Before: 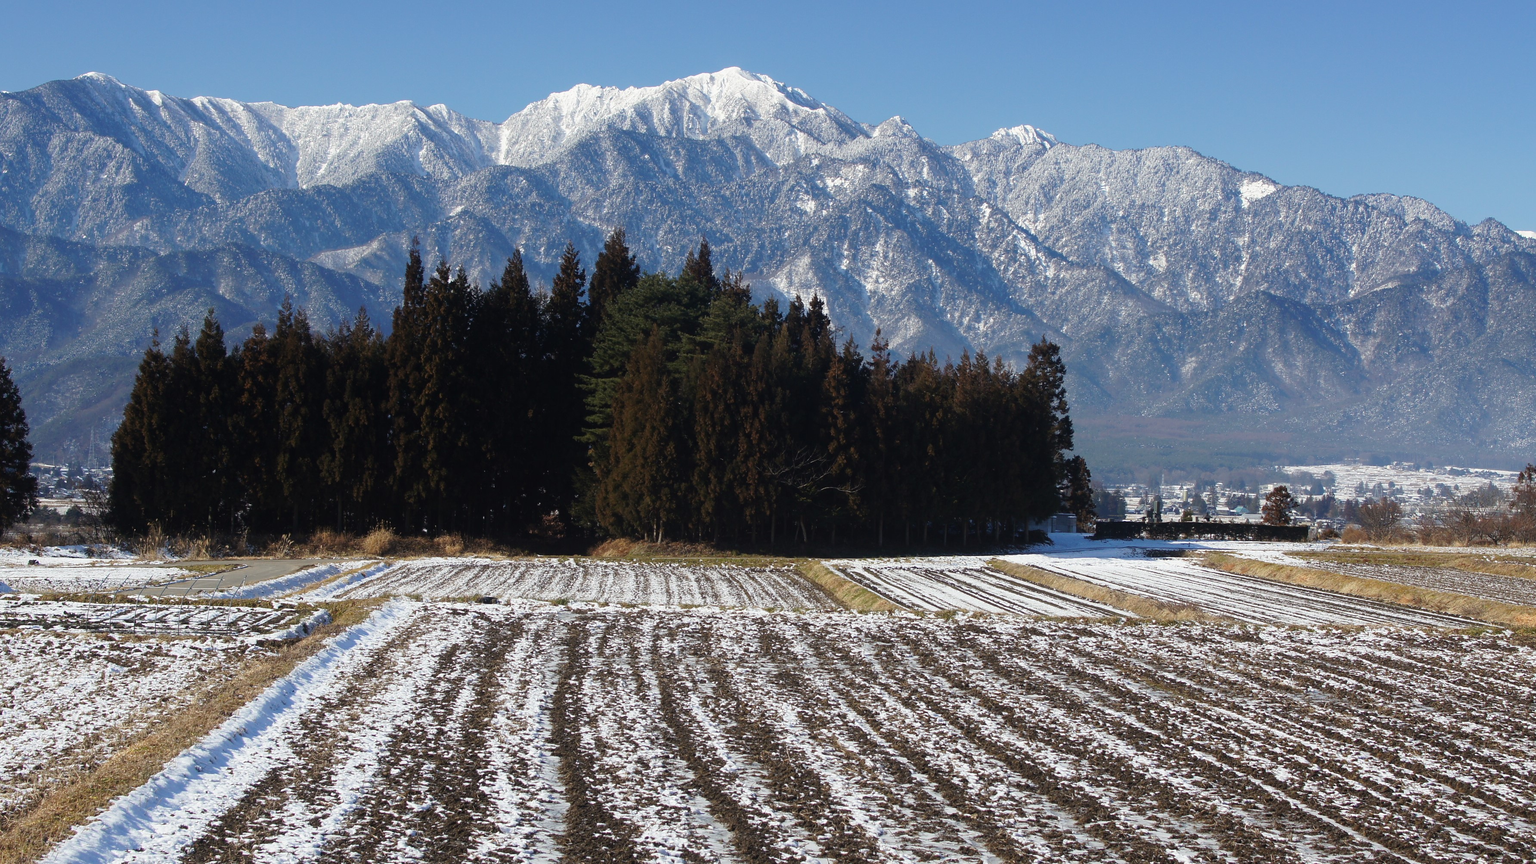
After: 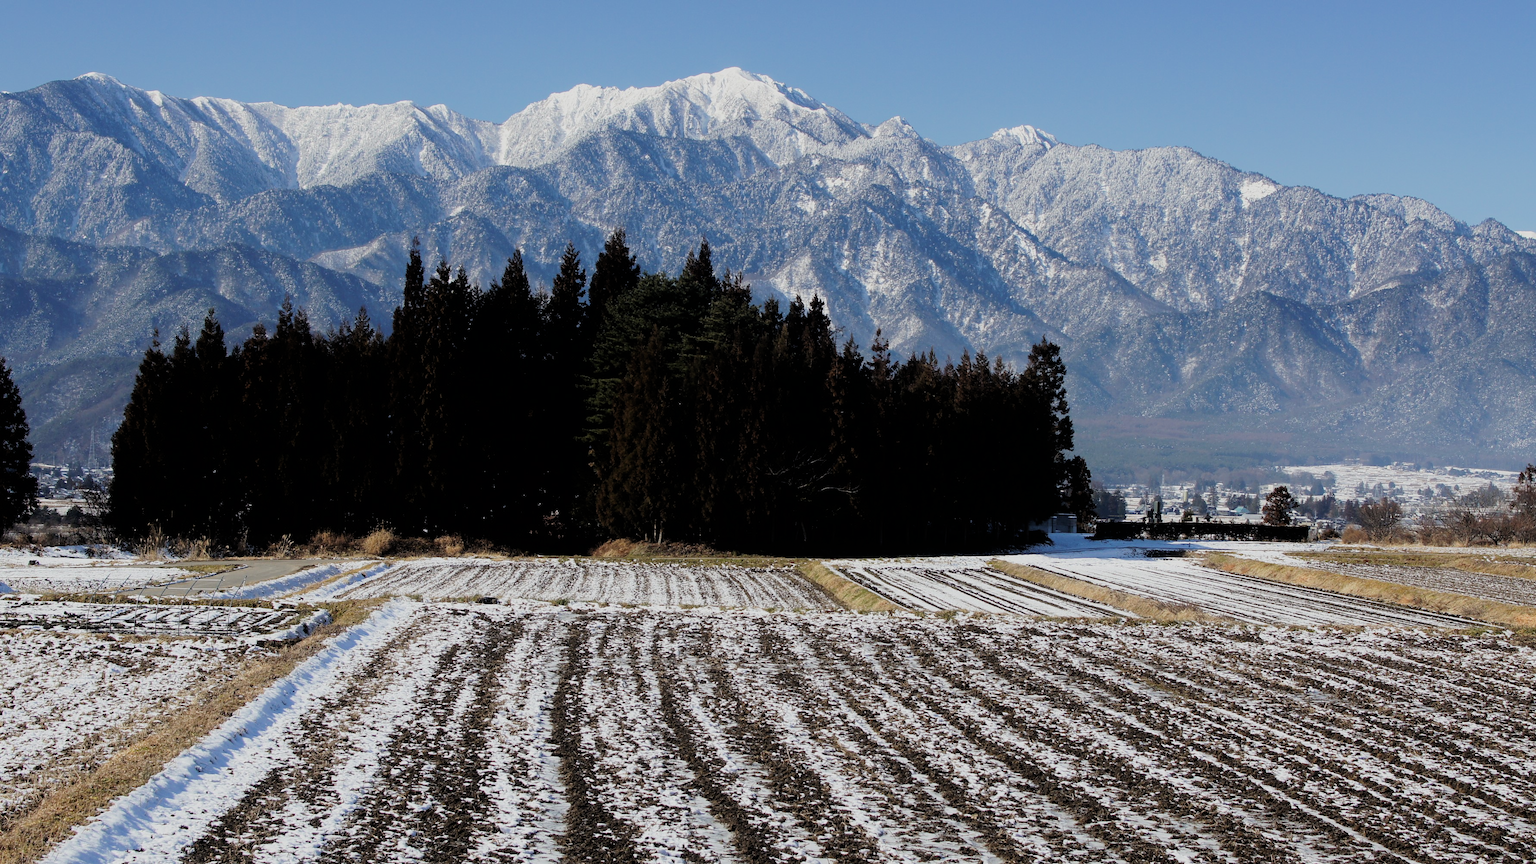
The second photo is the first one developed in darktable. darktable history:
filmic rgb: black relative exposure -5.04 EV, white relative exposure 3.97 EV, hardness 2.88, contrast 1.192
